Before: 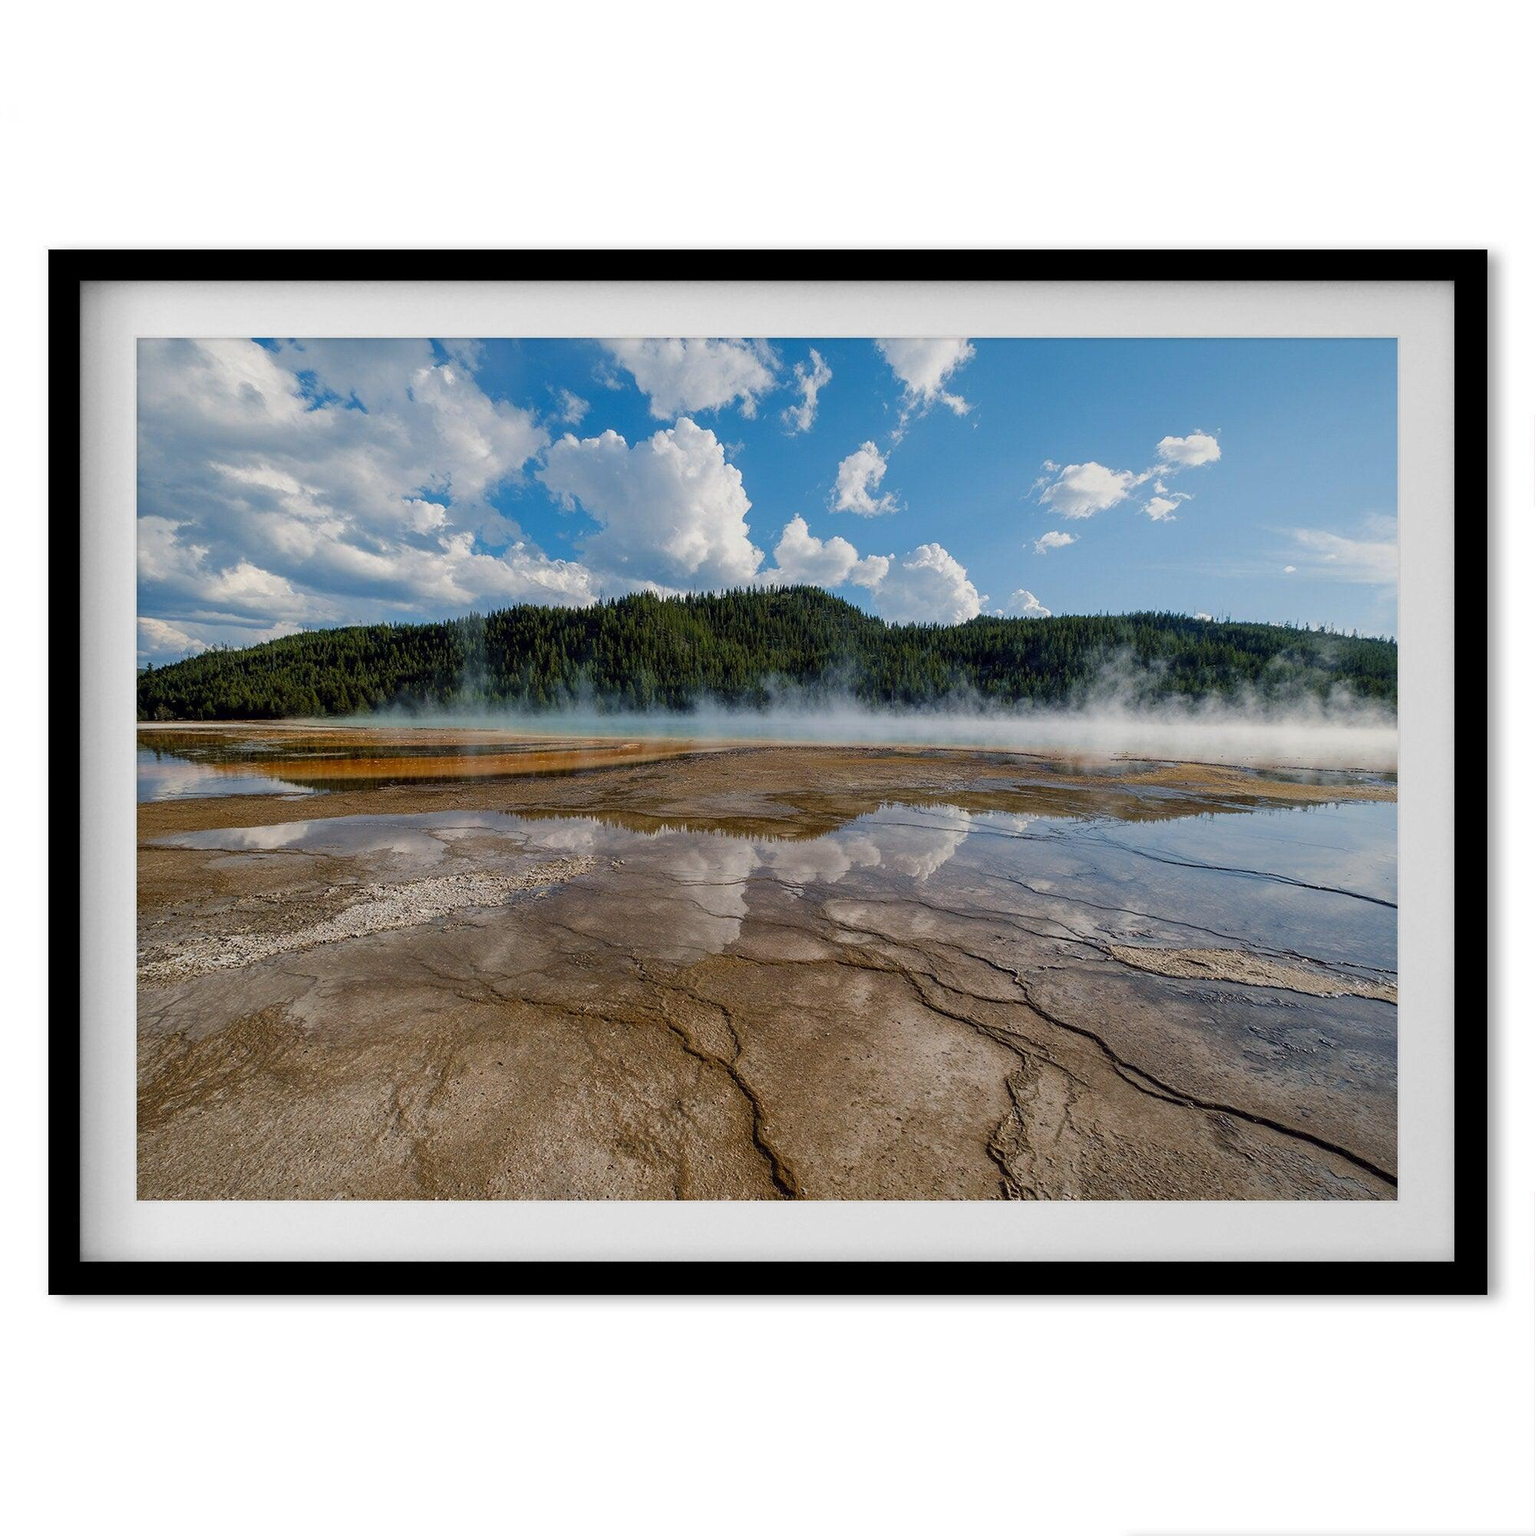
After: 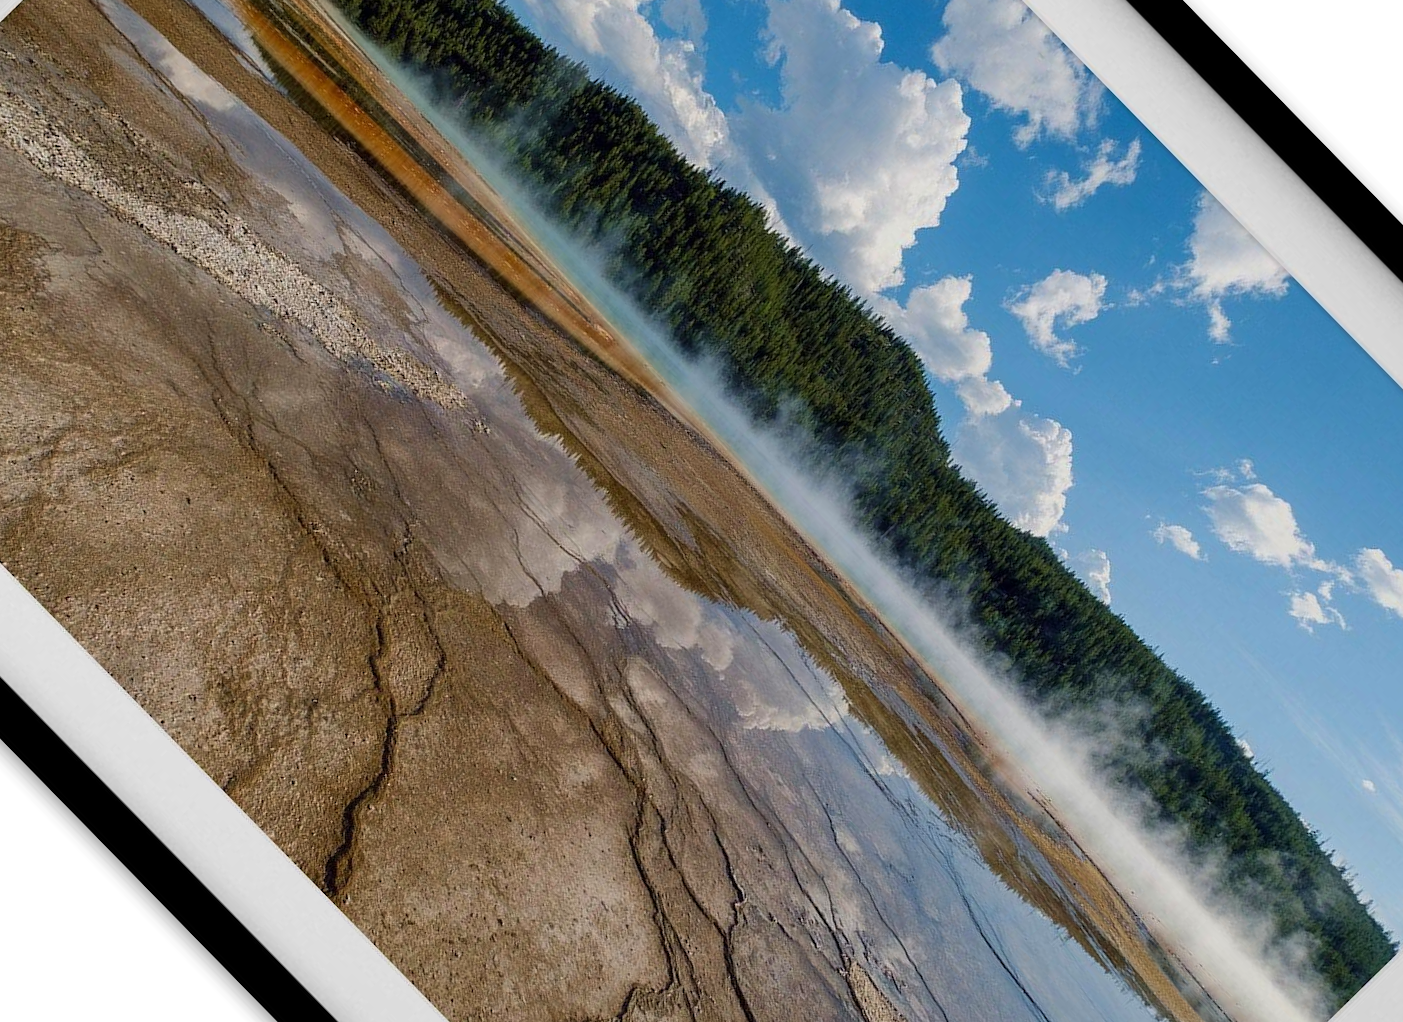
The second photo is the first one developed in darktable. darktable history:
exposure: compensate exposure bias true, compensate highlight preservation false
crop and rotate: angle -45.61°, top 16.095%, right 0.822%, bottom 11.623%
velvia: strength 14.41%
